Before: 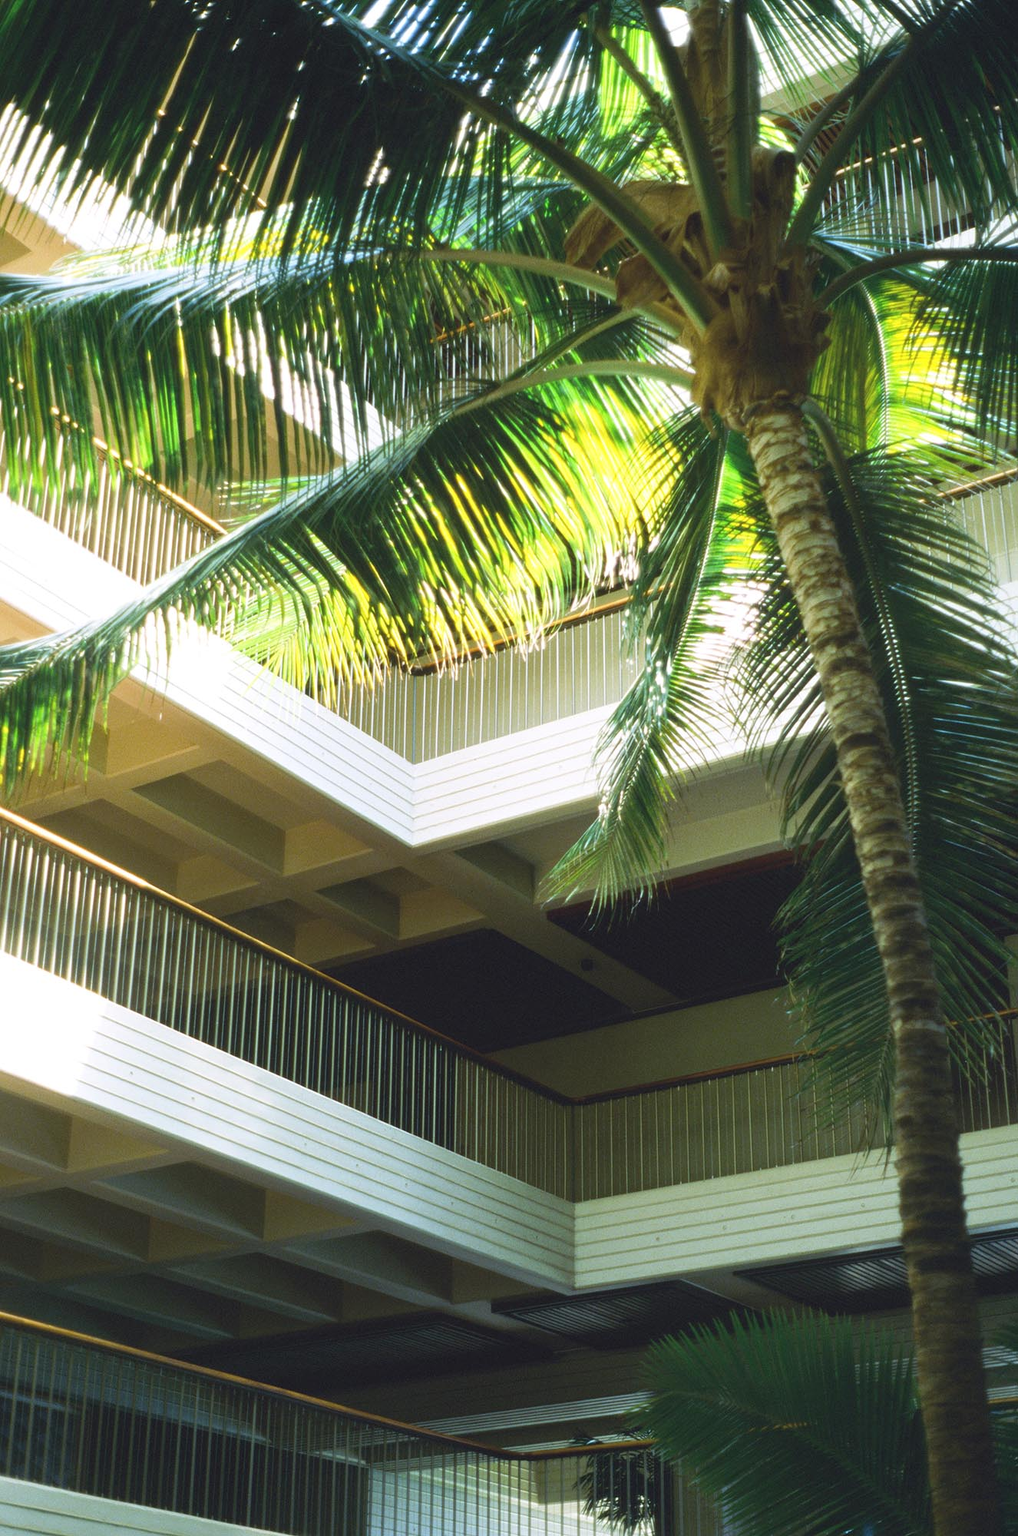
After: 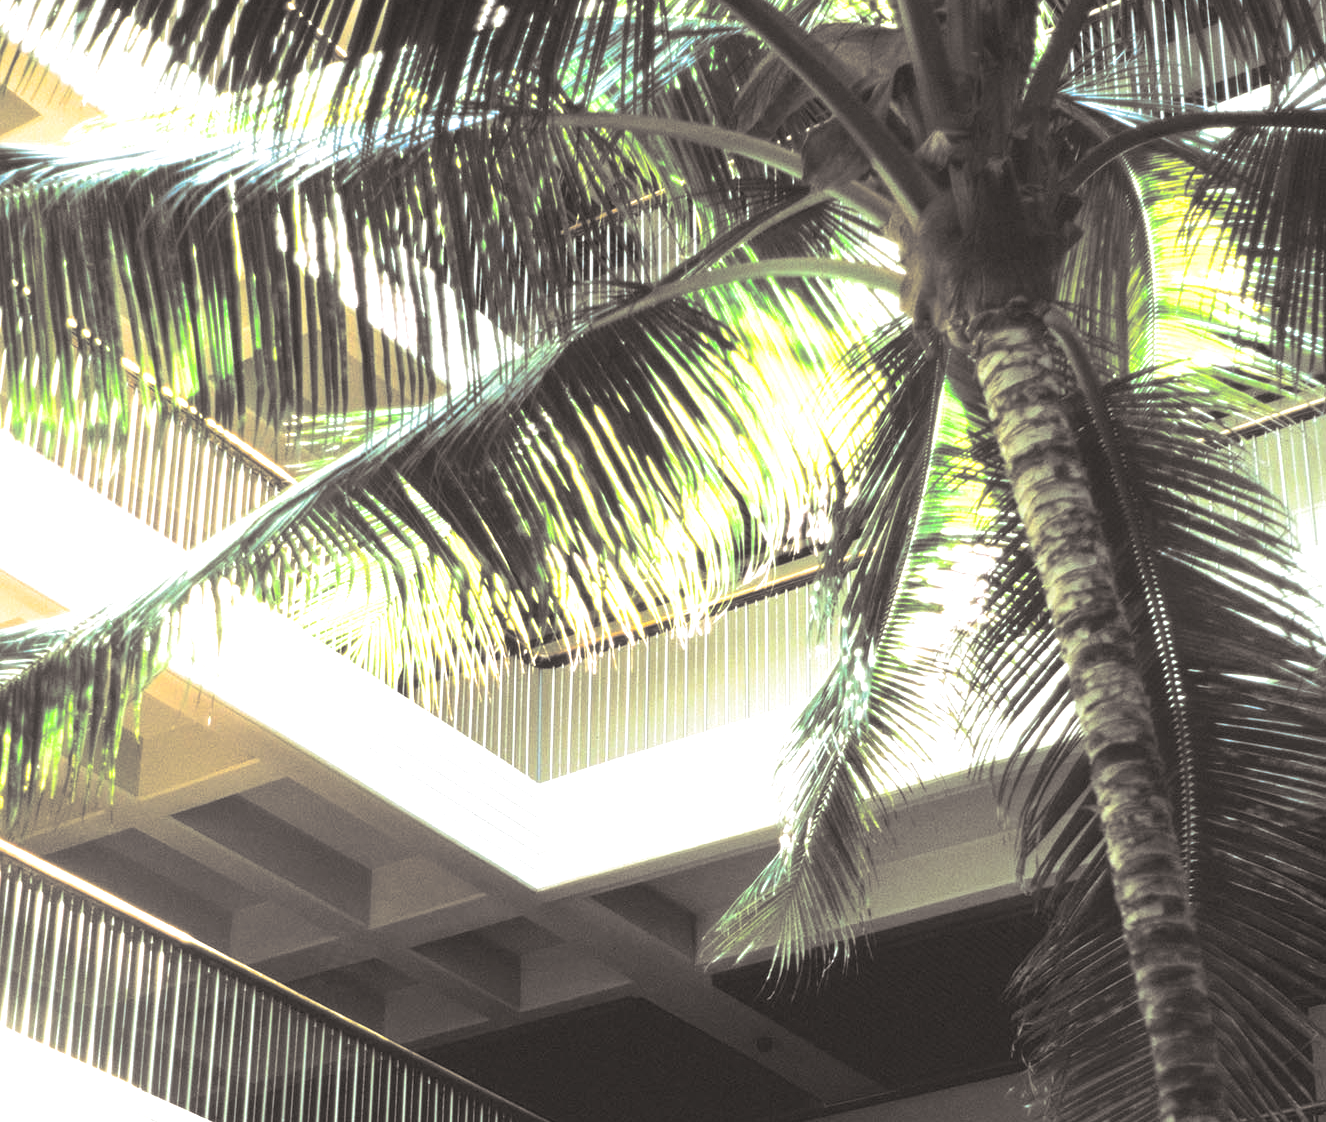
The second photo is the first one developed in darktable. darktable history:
split-toning: shadows › hue 26°, shadows › saturation 0.09, highlights › hue 40°, highlights › saturation 0.18, balance -63, compress 0%
crop and rotate: top 10.605%, bottom 33.274%
exposure: exposure 0.785 EV, compensate highlight preservation false
